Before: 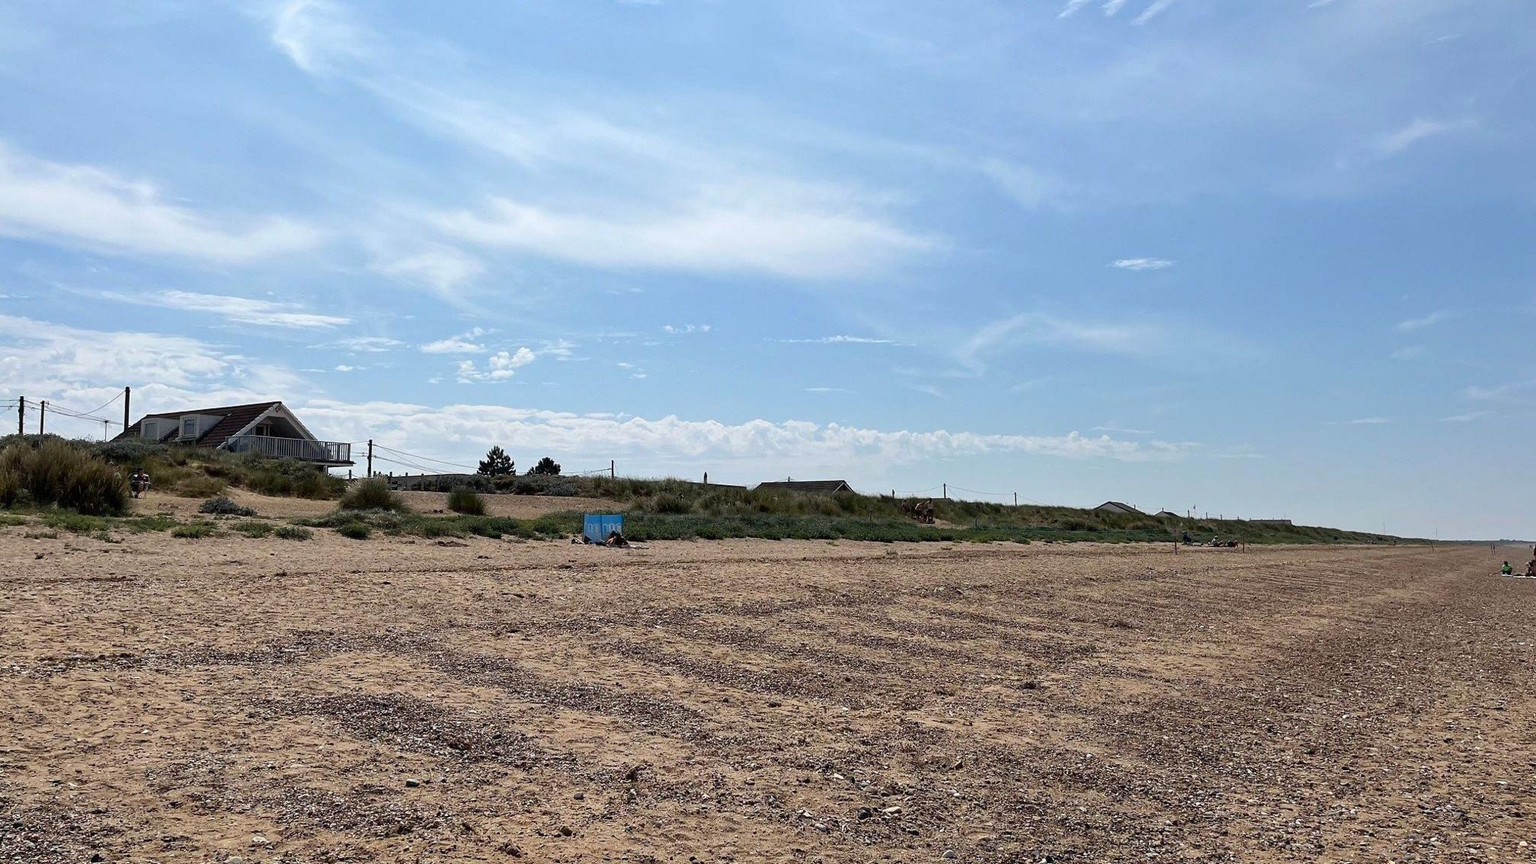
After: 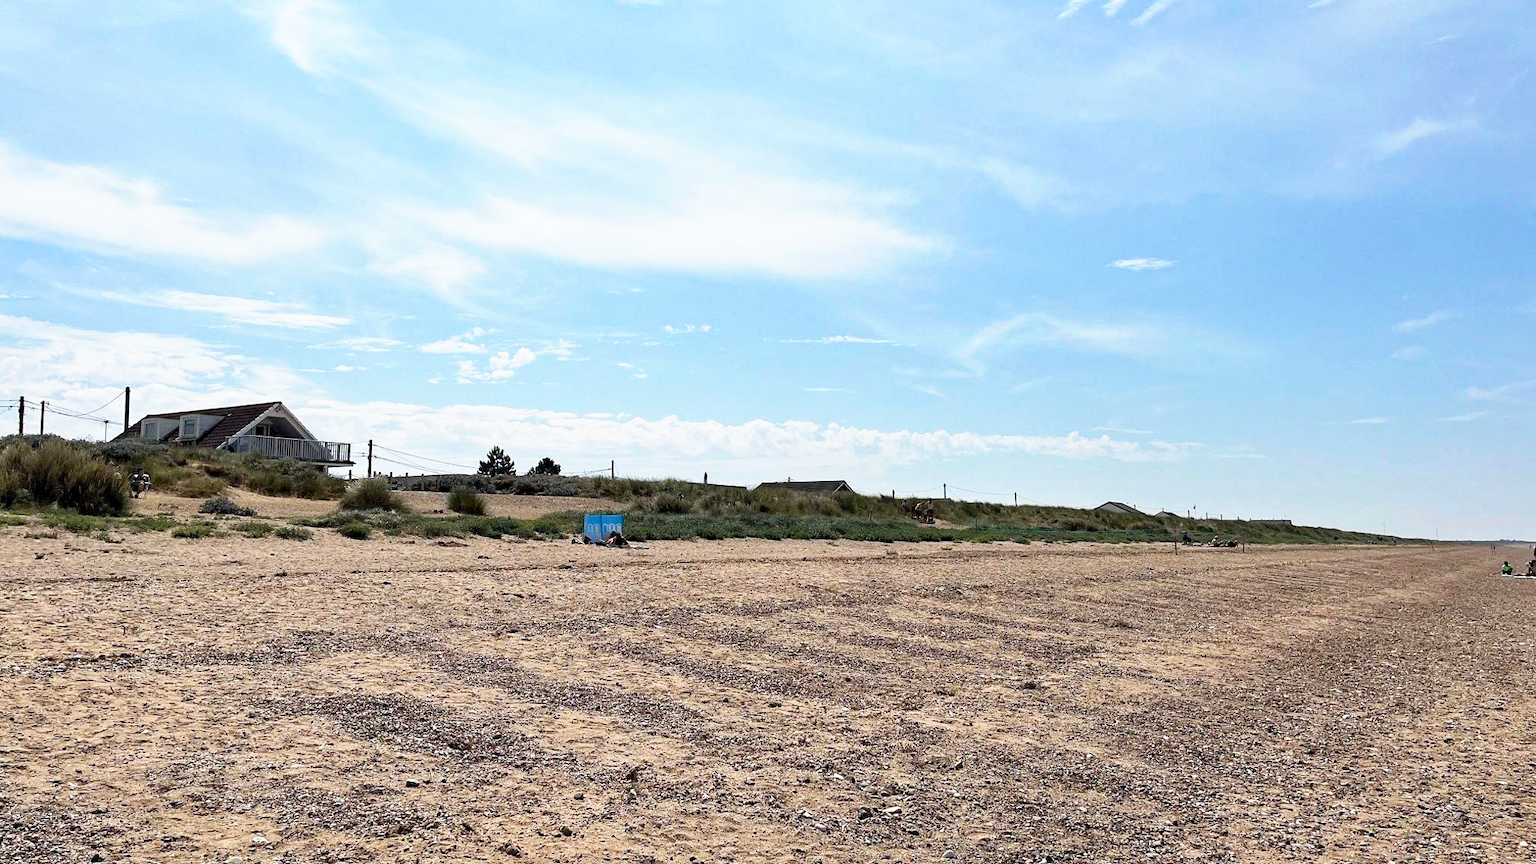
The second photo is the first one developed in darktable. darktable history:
levels: gray 50.83%, levels [0.018, 0.493, 1]
color zones: curves: ch1 [(0, 0.469) (0.01, 0.469) (0.12, 0.446) (0.248, 0.469) (0.5, 0.5) (0.748, 0.5) (0.99, 0.469) (1, 0.469)]
base curve: curves: ch0 [(0, 0) (0.557, 0.834) (1, 1)], preserve colors none
sharpen: radius 5.352, amount 0.314, threshold 26.836
haze removal: compatibility mode true, adaptive false
